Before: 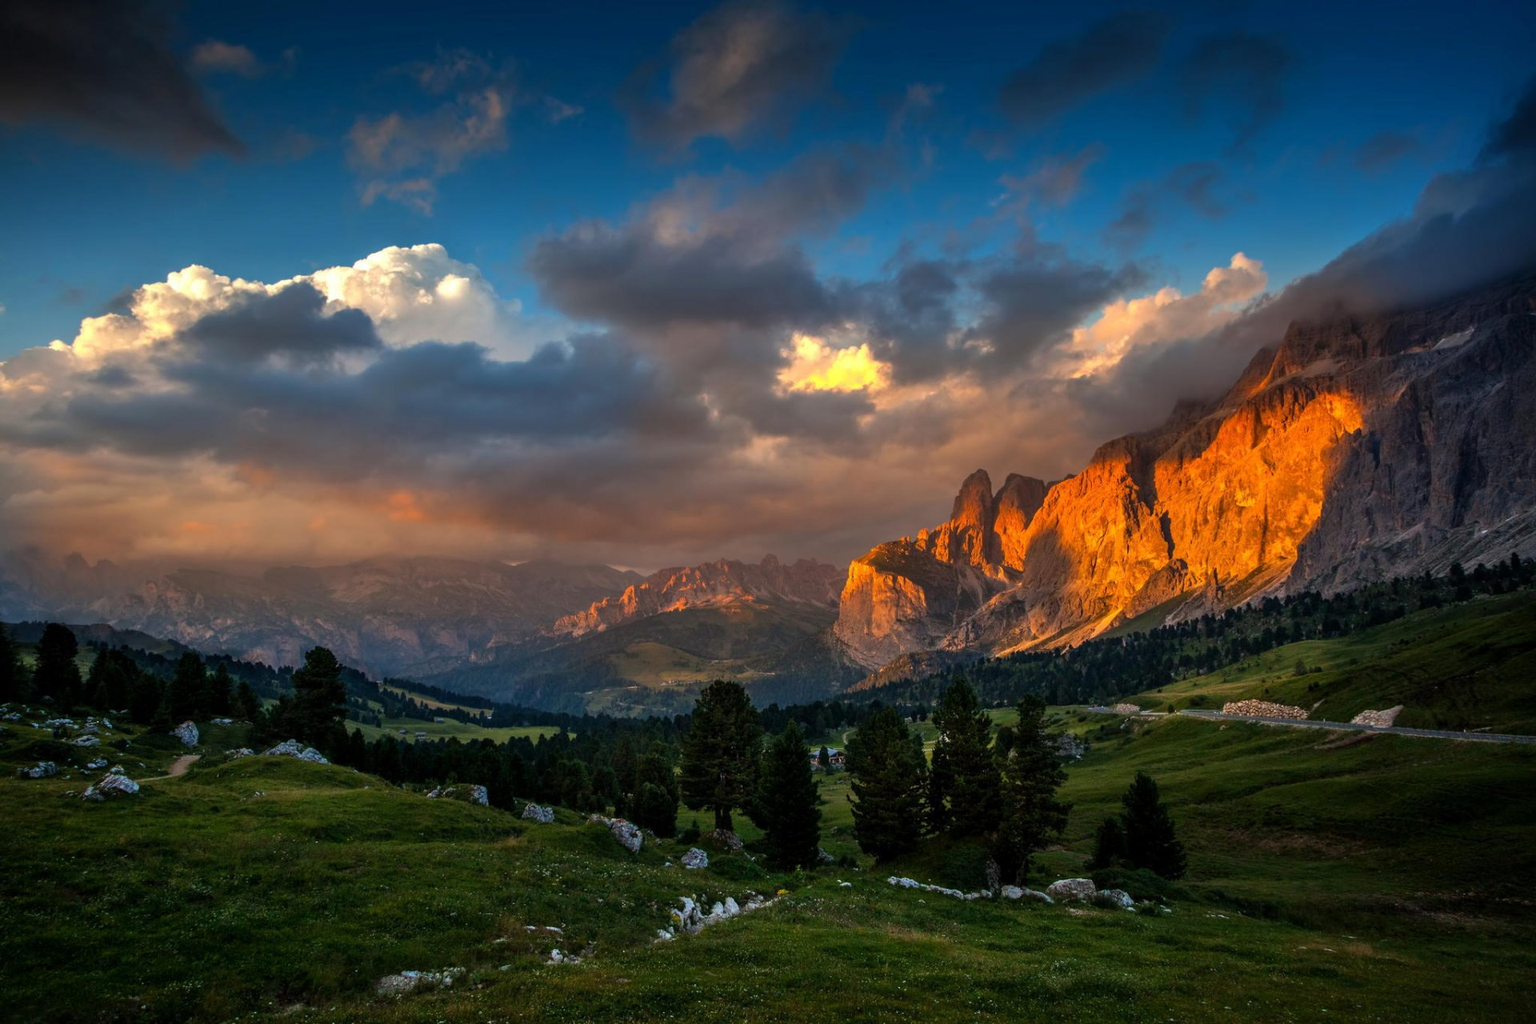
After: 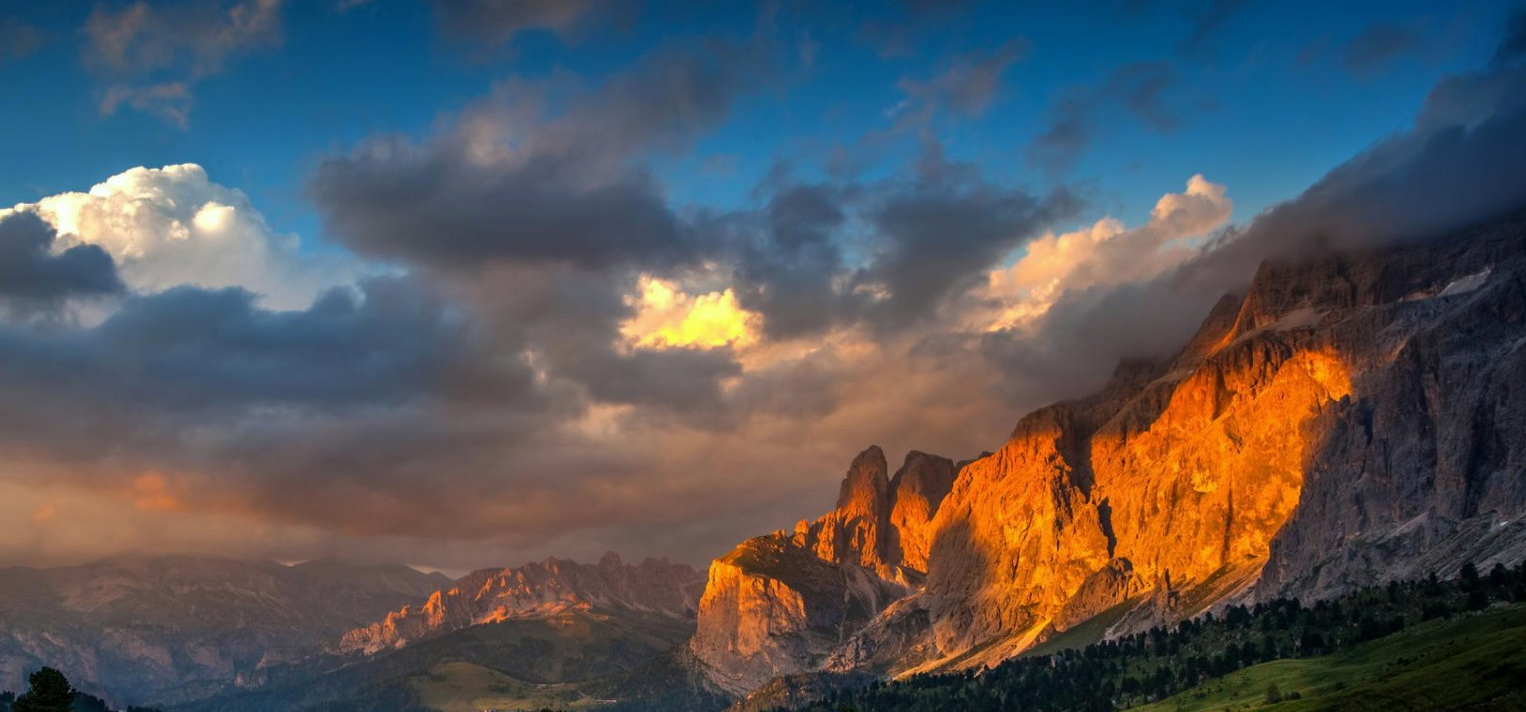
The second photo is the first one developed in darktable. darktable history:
crop: left 18.38%, top 11.092%, right 2.134%, bottom 33.217%
white balance: red 0.986, blue 1.01
